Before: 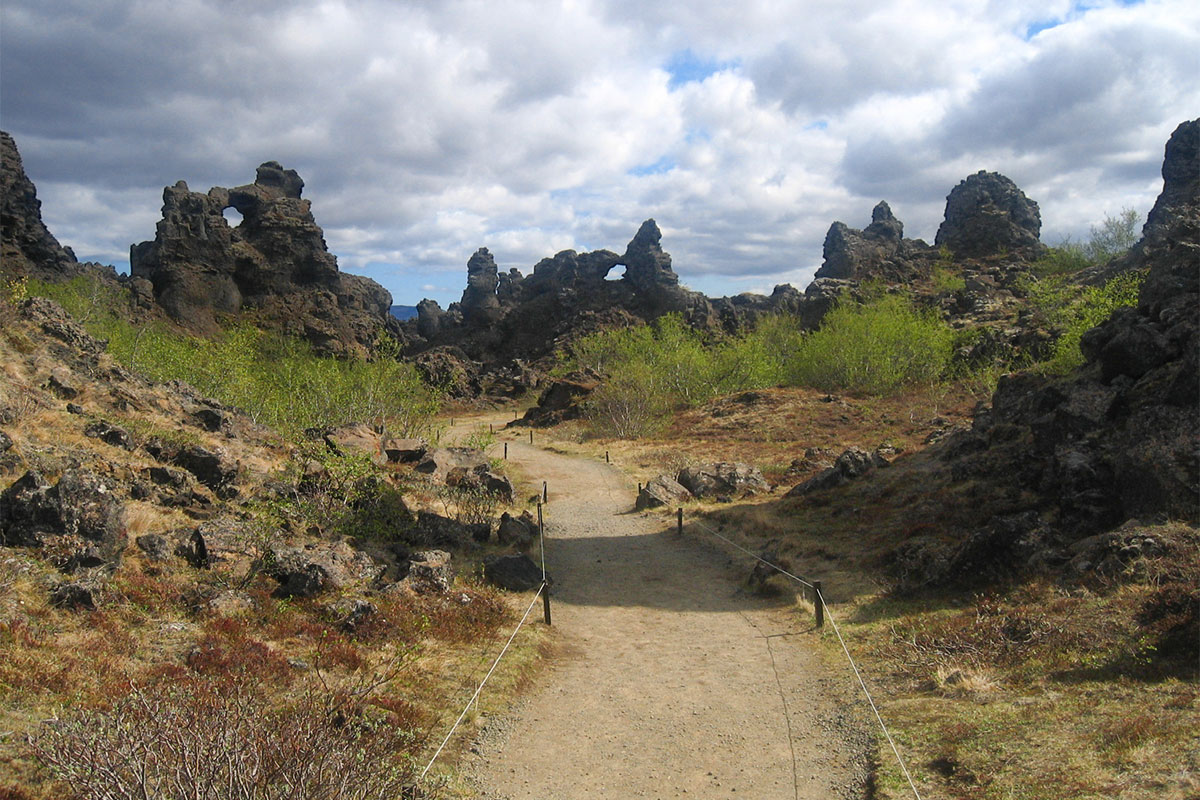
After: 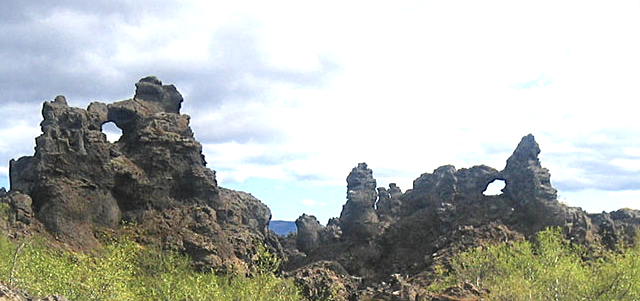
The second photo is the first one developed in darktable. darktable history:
crop: left 10.109%, top 10.713%, right 36.532%, bottom 51.638%
tone equalizer: edges refinement/feathering 500, mask exposure compensation -1.57 EV, preserve details no
sharpen: amount 0.218
exposure: black level correction 0, exposure 1.106 EV, compensate exposure bias true, compensate highlight preservation false
color correction: highlights b* -0.009, saturation 0.839
